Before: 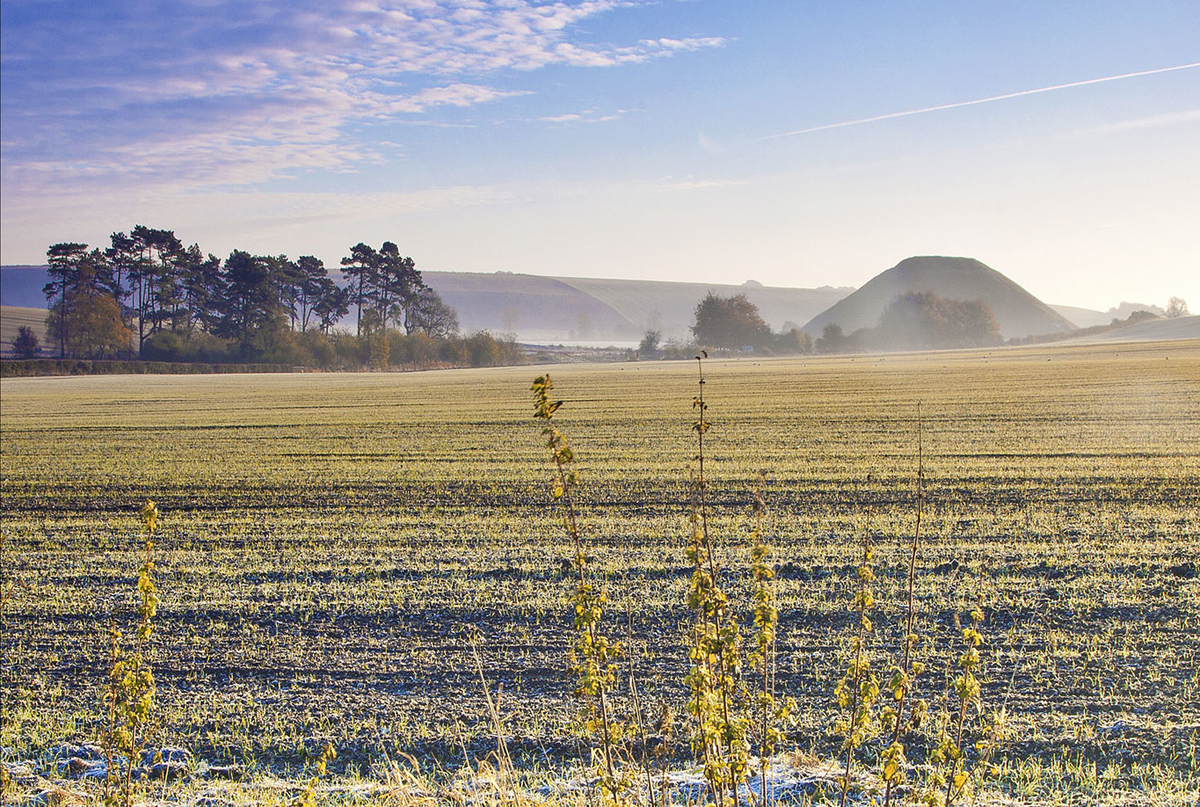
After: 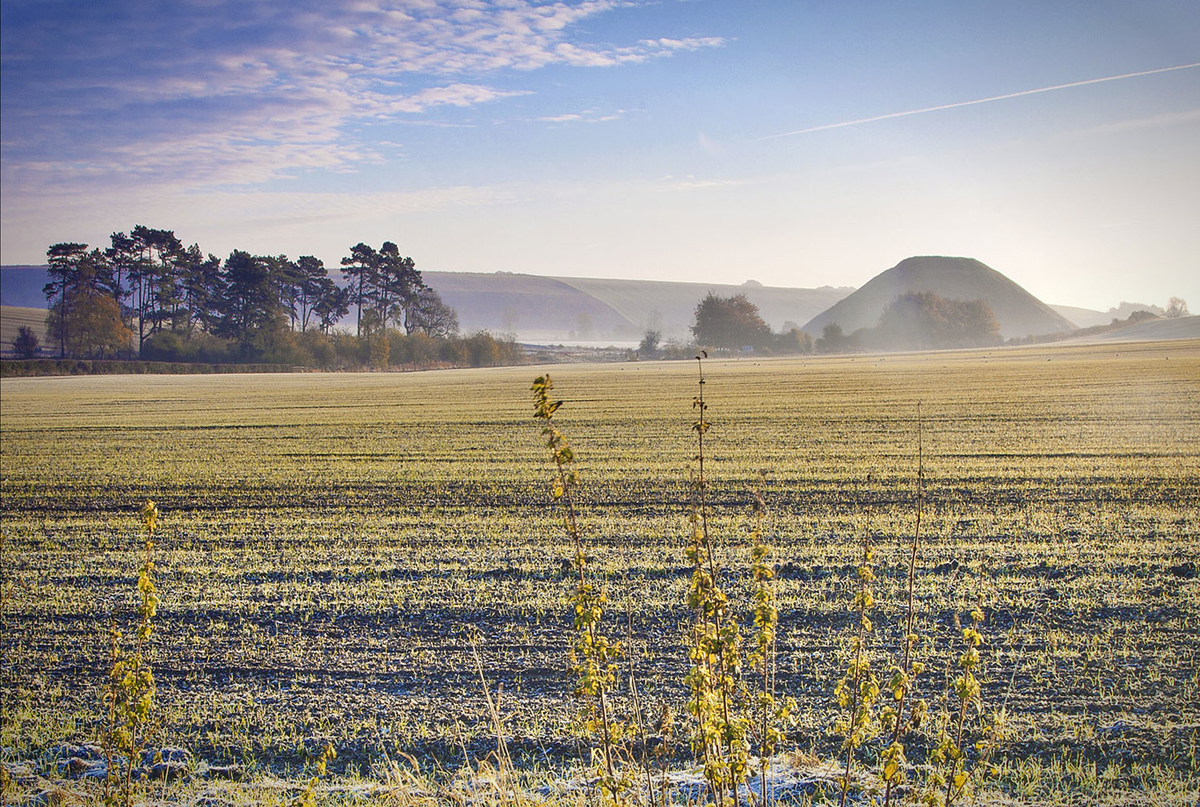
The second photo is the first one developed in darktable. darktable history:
vignetting: saturation 0.053, automatic ratio true, unbound false
